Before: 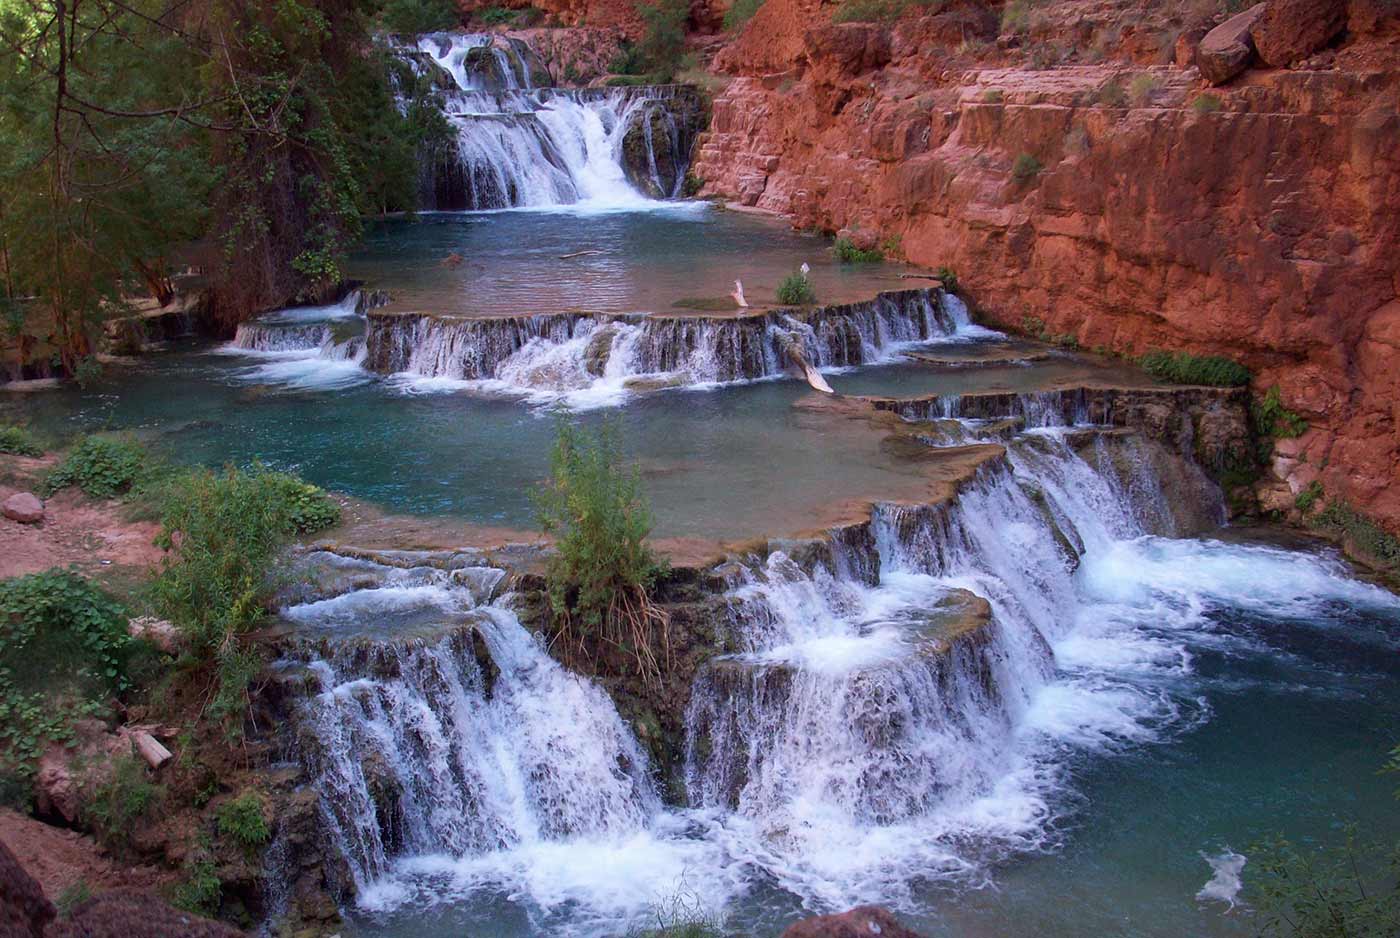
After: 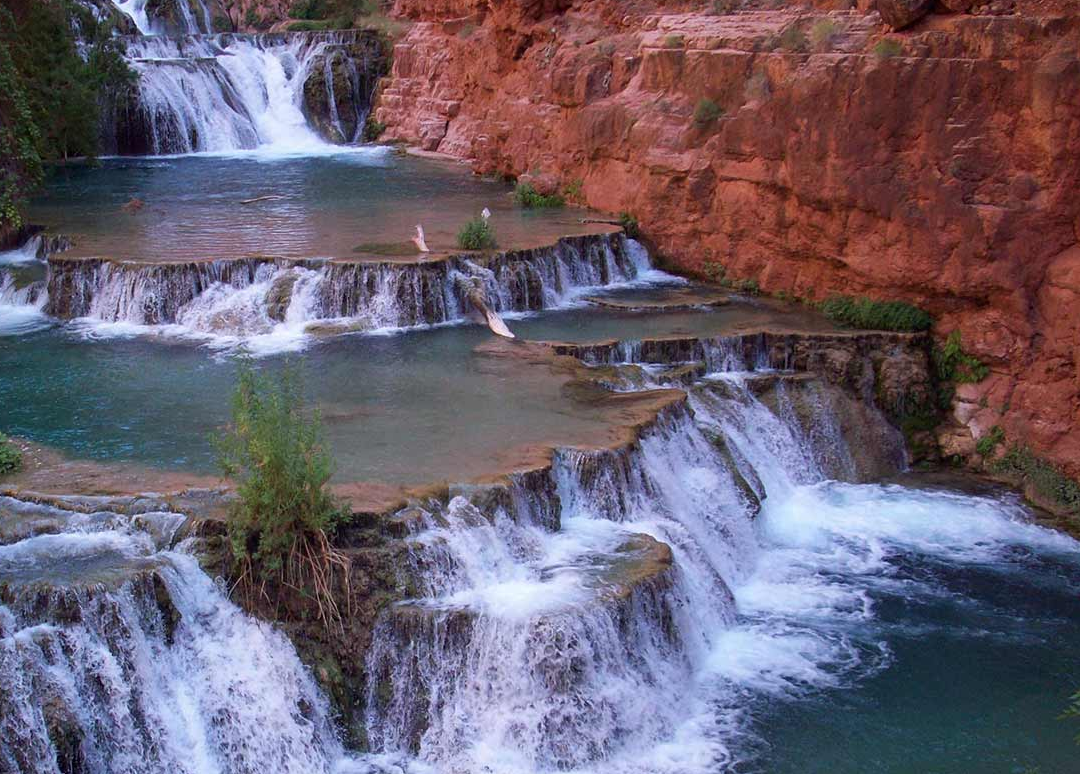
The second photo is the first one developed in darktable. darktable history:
crop: left 22.802%, top 5.88%, bottom 11.545%
